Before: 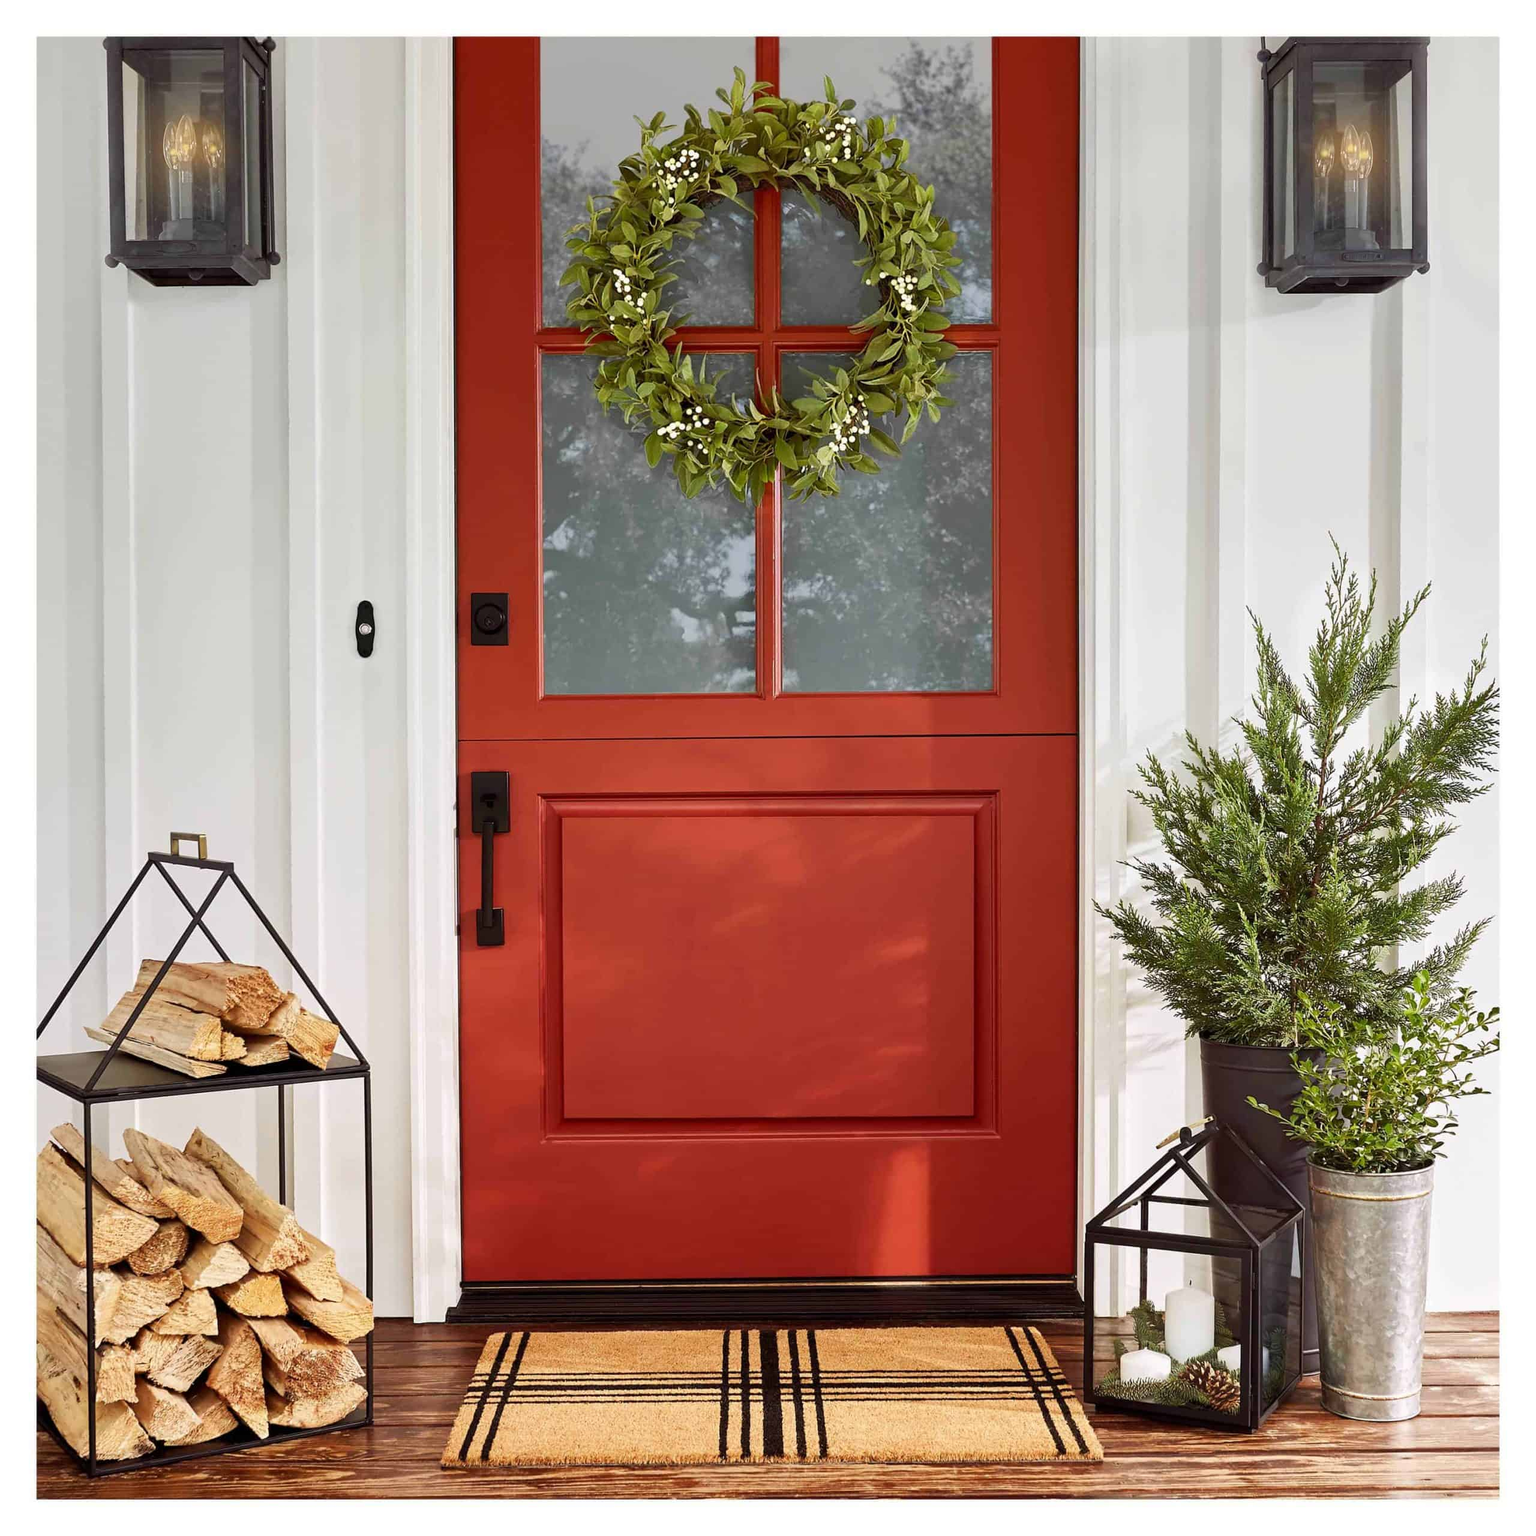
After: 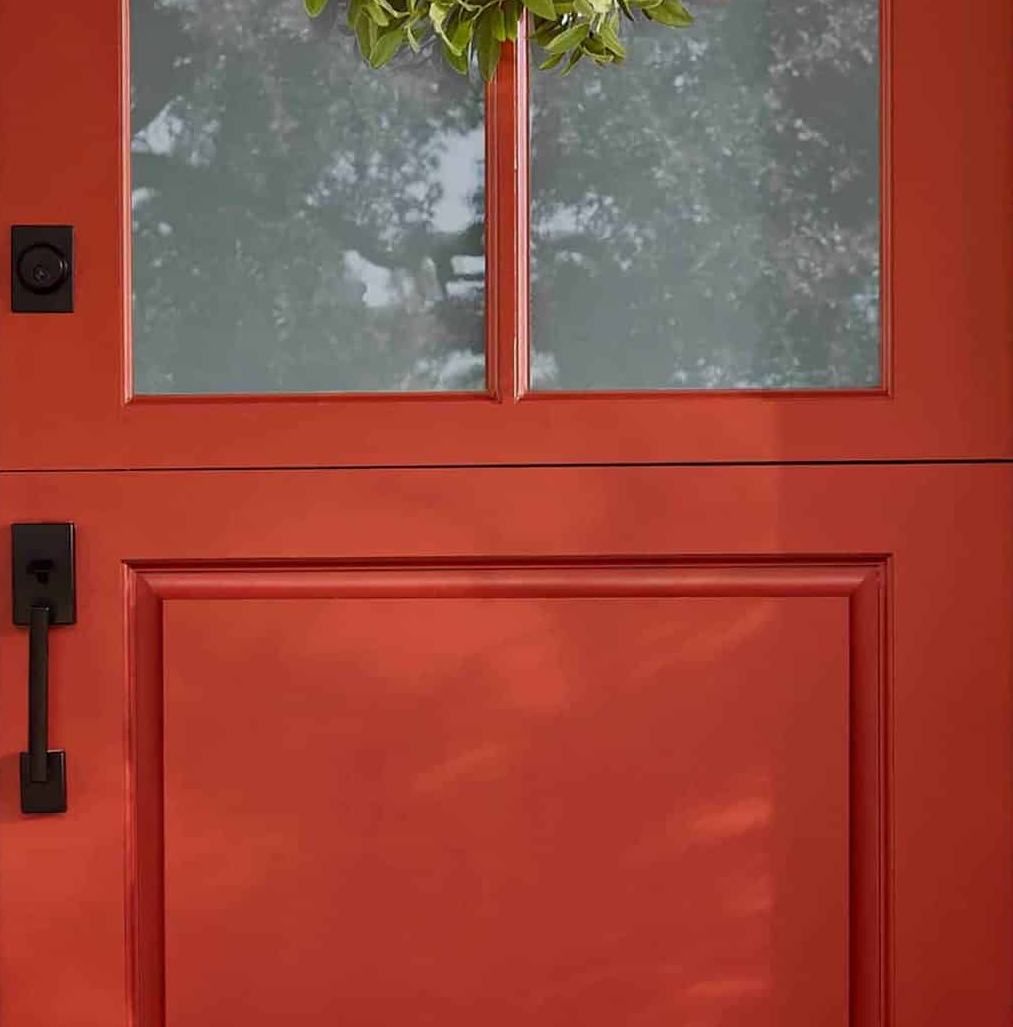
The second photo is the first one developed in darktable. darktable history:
crop: left 30.243%, top 29.808%, right 30.177%, bottom 30.056%
